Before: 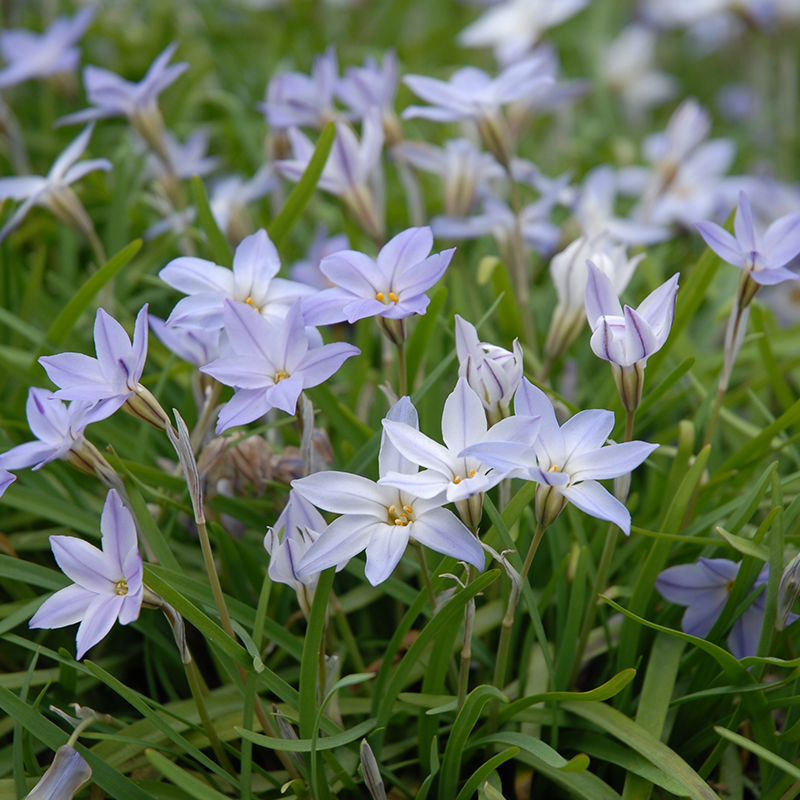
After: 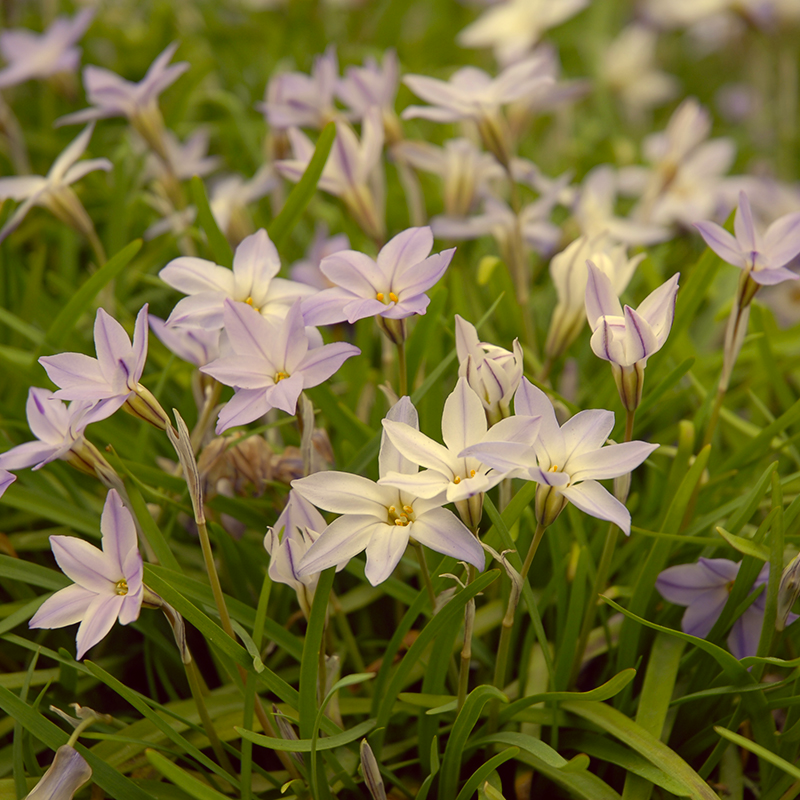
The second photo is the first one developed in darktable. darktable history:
color correction: highlights a* -0.464, highlights b* 39.86, shadows a* 9.28, shadows b* -0.515
